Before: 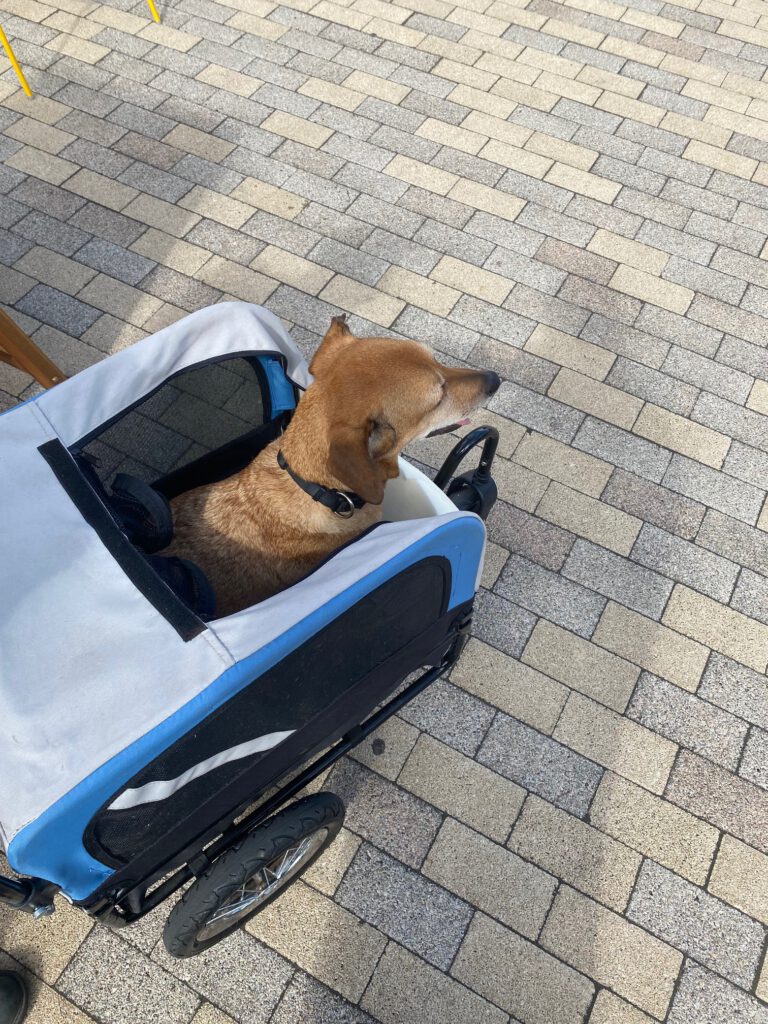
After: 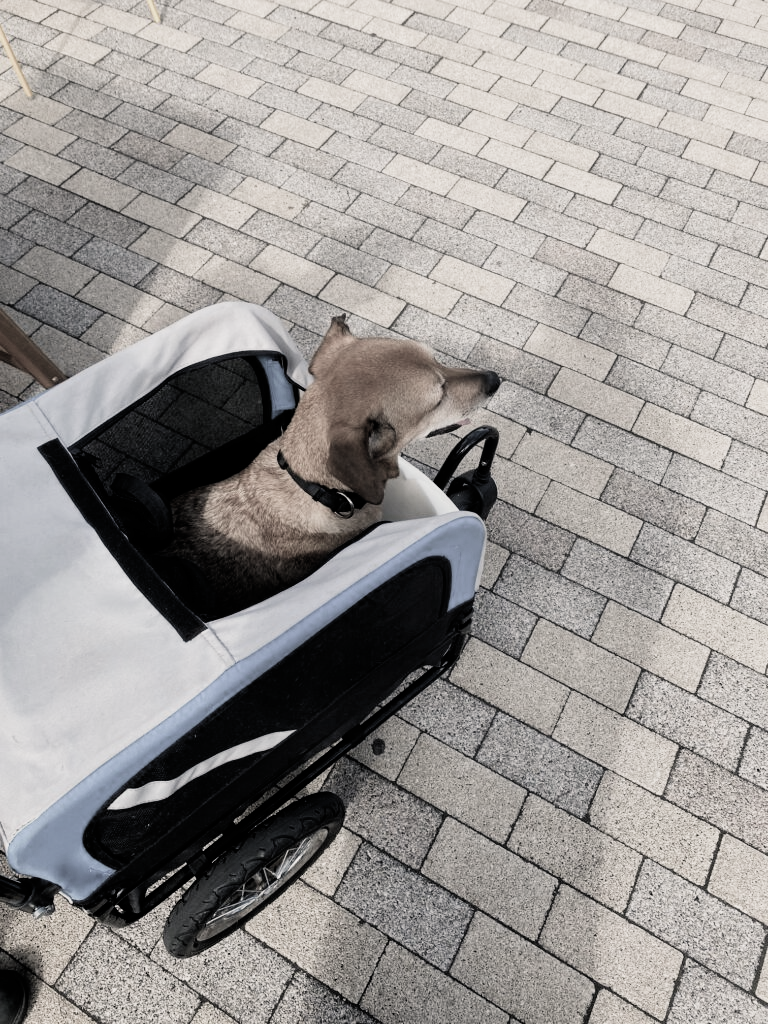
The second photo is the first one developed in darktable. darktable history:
filmic rgb: black relative exposure -5.03 EV, white relative exposure 3.52 EV, hardness 3.17, contrast 1.409, highlights saturation mix -29.9%, color science v4 (2020)
color balance rgb: highlights gain › chroma 2.867%, highlights gain › hue 60.54°, linear chroma grading › shadows -2.314%, linear chroma grading › highlights -14.027%, linear chroma grading › global chroma -9.869%, linear chroma grading › mid-tones -10.243%, perceptual saturation grading › global saturation 0.586%, perceptual saturation grading › highlights -18.285%, perceptual saturation grading › mid-tones 6.624%, perceptual saturation grading › shadows 27.991%, global vibrance 20%
